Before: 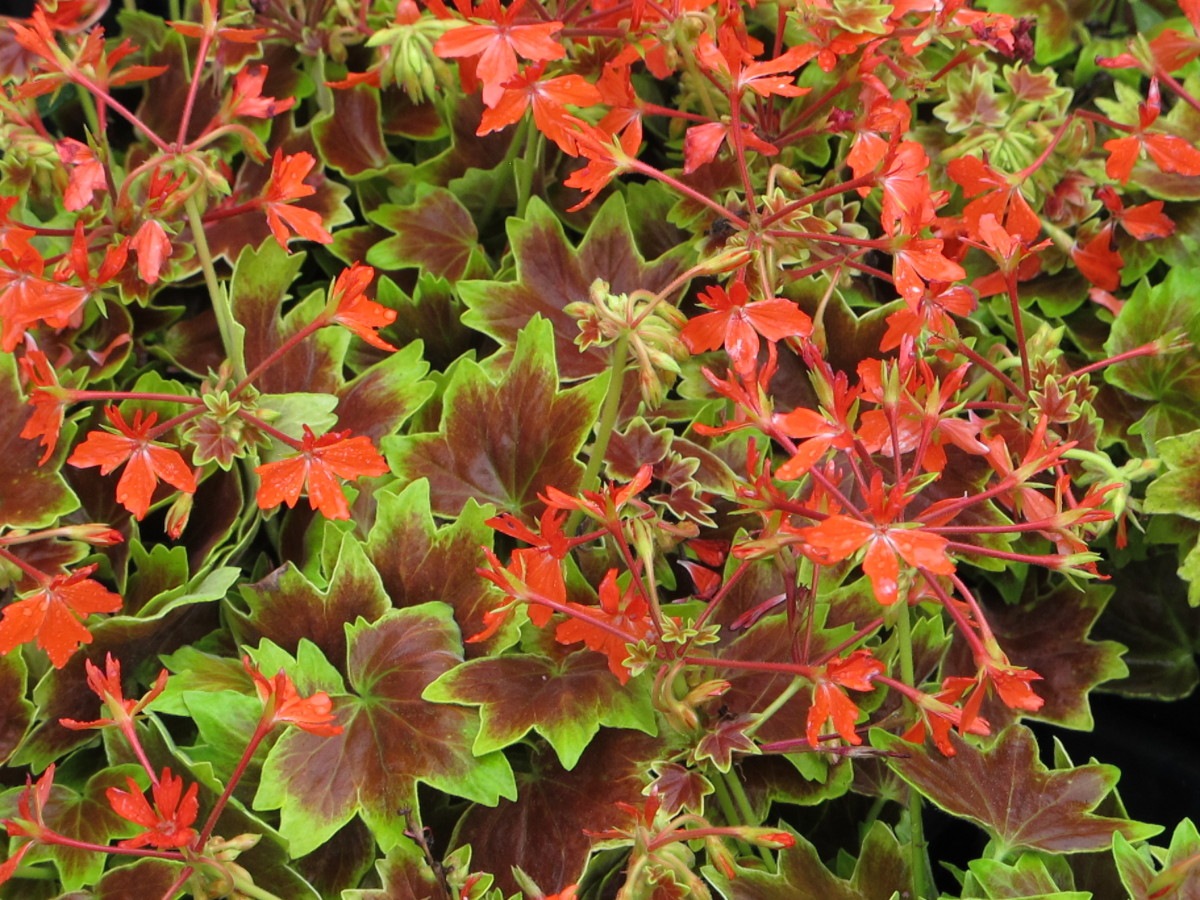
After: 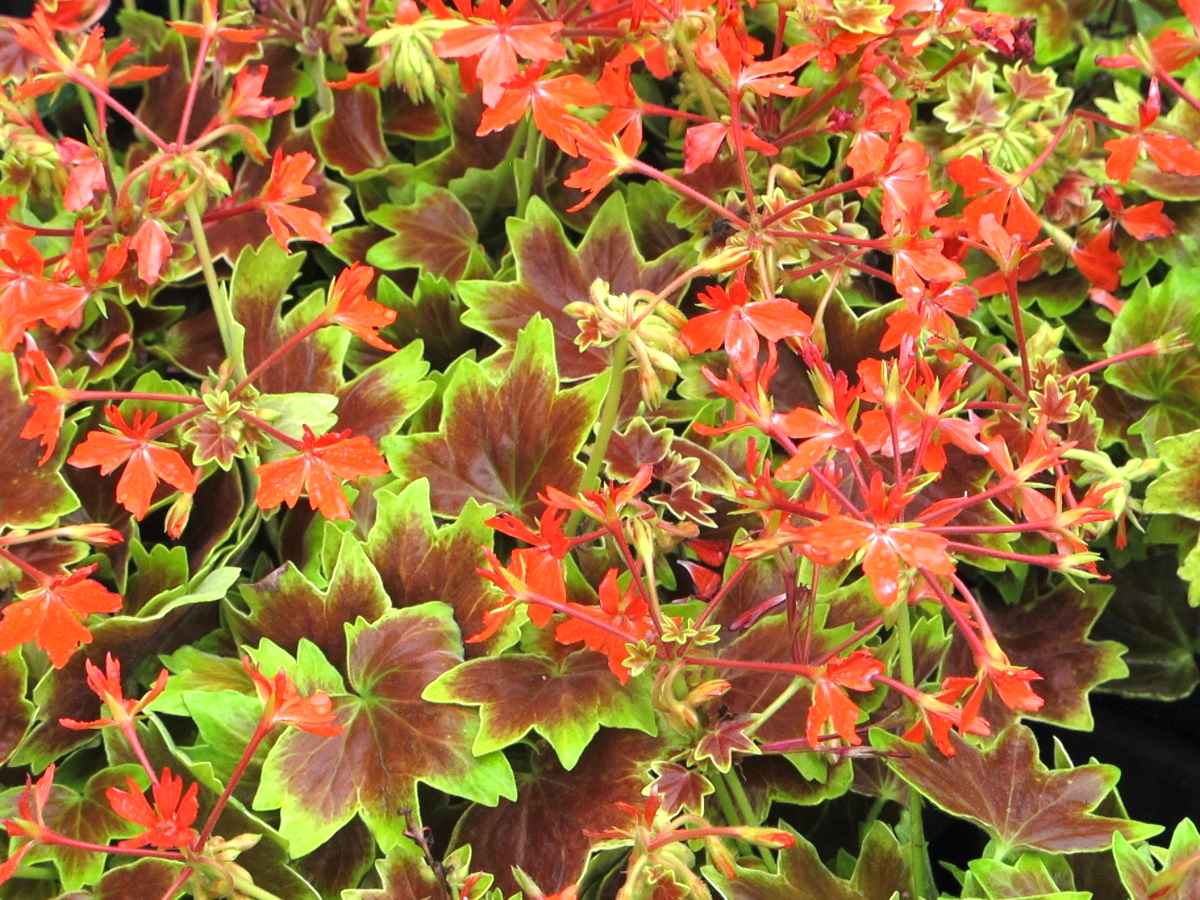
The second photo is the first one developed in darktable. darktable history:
shadows and highlights: soften with gaussian
exposure: black level correction 0, exposure 0.695 EV, compensate highlight preservation false
